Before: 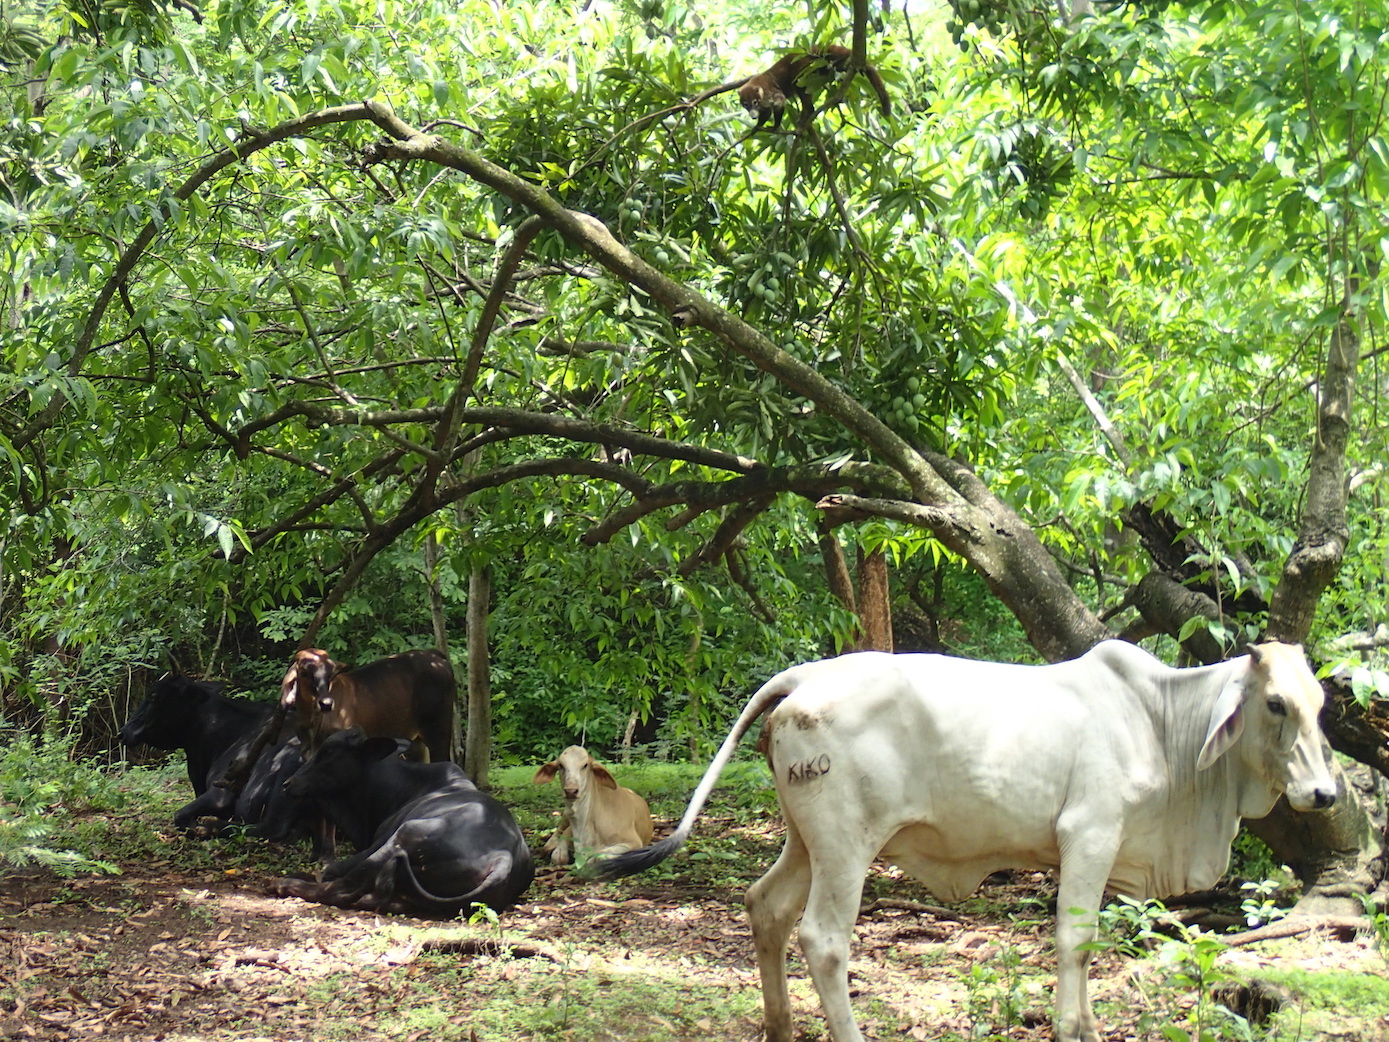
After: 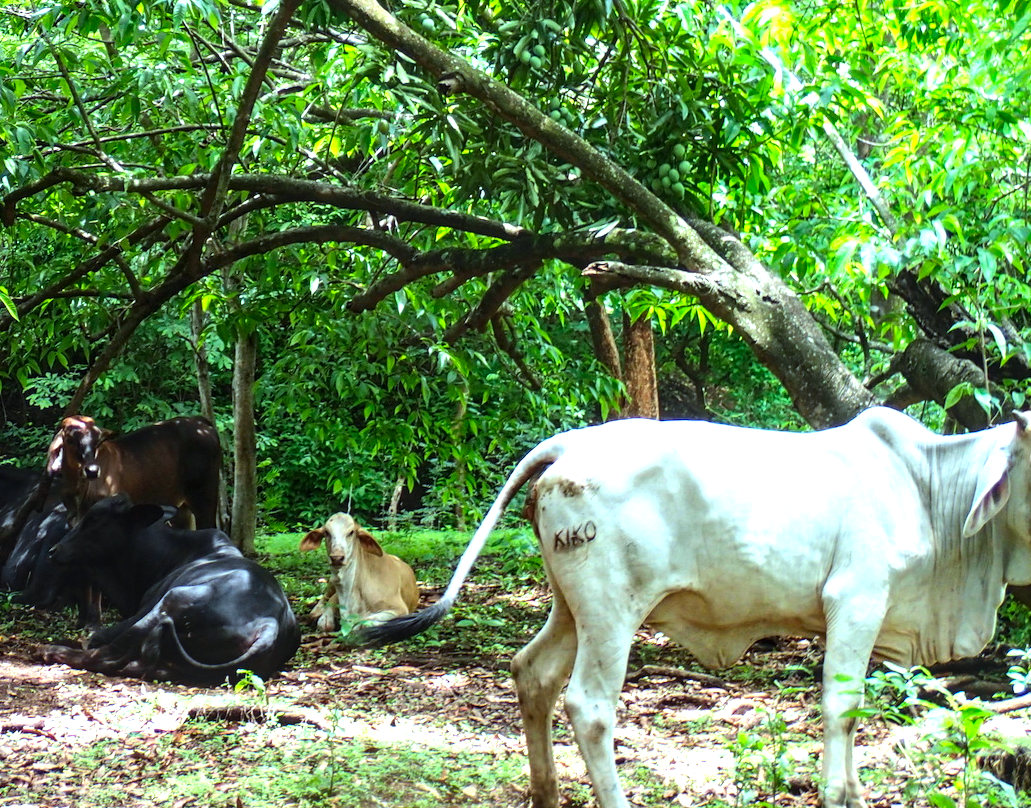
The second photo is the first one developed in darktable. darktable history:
crop: left 16.857%, top 22.408%, right 8.854%
color correction: highlights a* -9.65, highlights b* -20.96
contrast brightness saturation: saturation 0.484
tone equalizer: -8 EV -0.754 EV, -7 EV -0.733 EV, -6 EV -0.638 EV, -5 EV -0.377 EV, -3 EV 0.387 EV, -2 EV 0.6 EV, -1 EV 0.692 EV, +0 EV 0.752 EV, edges refinement/feathering 500, mask exposure compensation -1.57 EV, preserve details no
local contrast: on, module defaults
